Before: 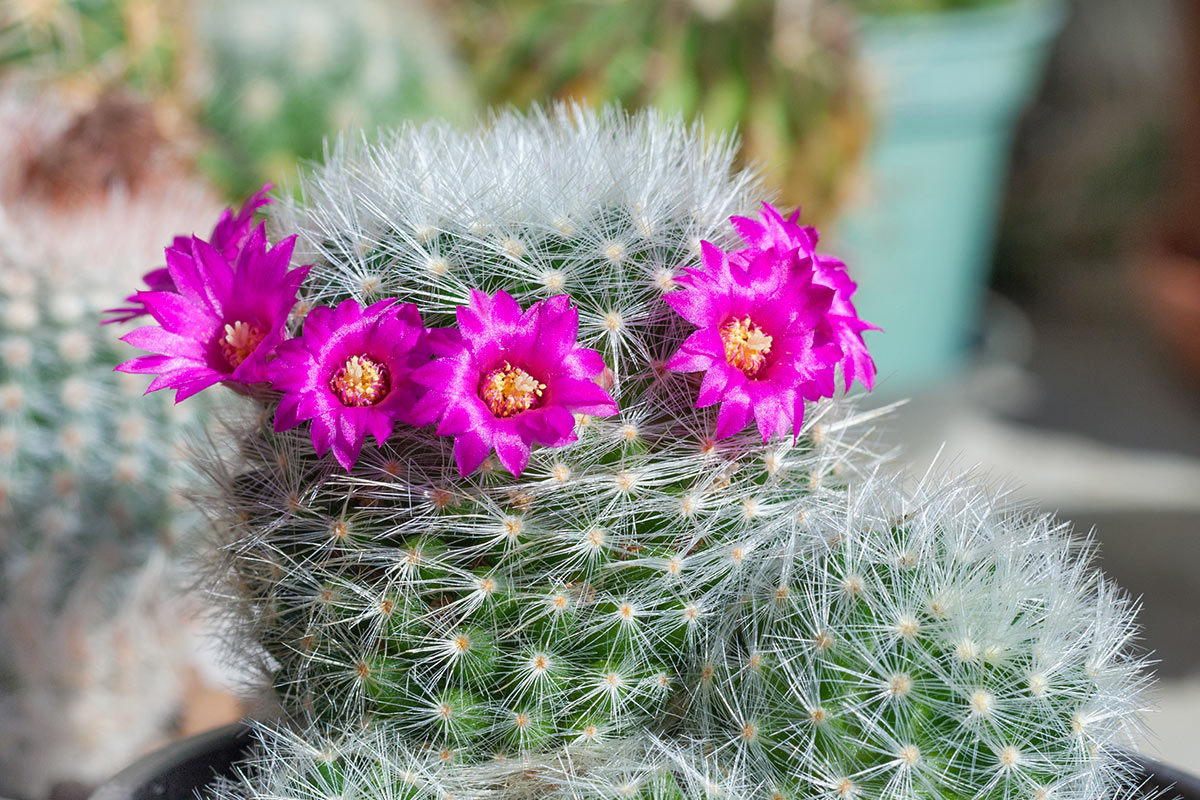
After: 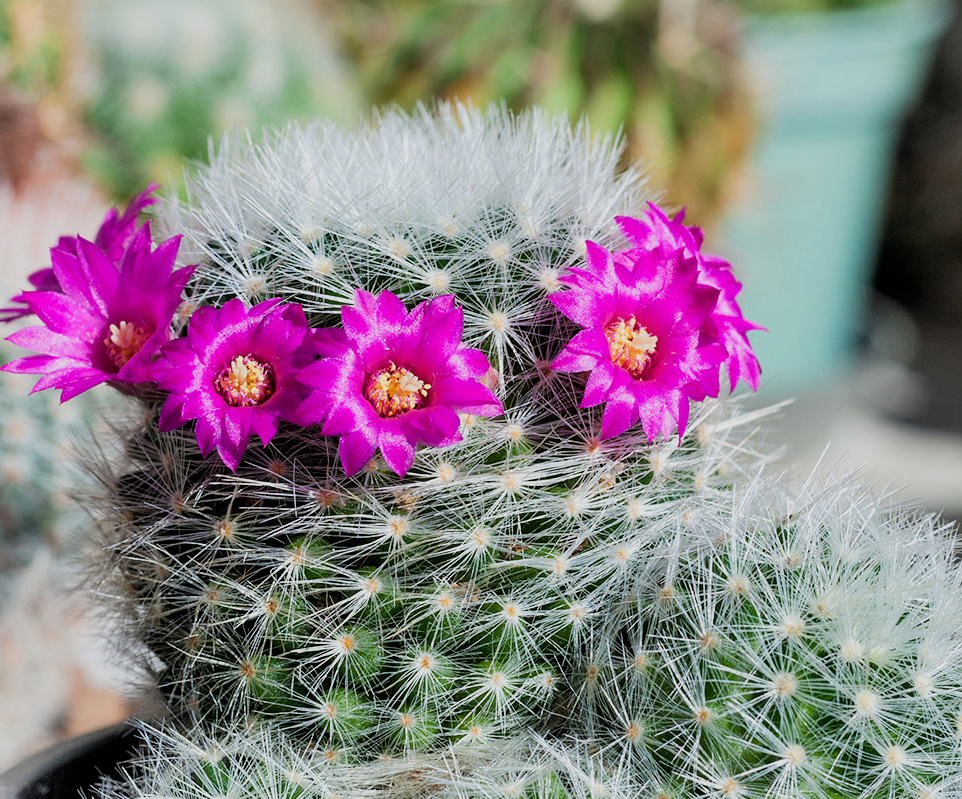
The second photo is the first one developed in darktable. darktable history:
filmic rgb: black relative exposure -5 EV, hardness 2.88, contrast 1.3, highlights saturation mix -30%
crop and rotate: left 9.597%, right 10.195%
